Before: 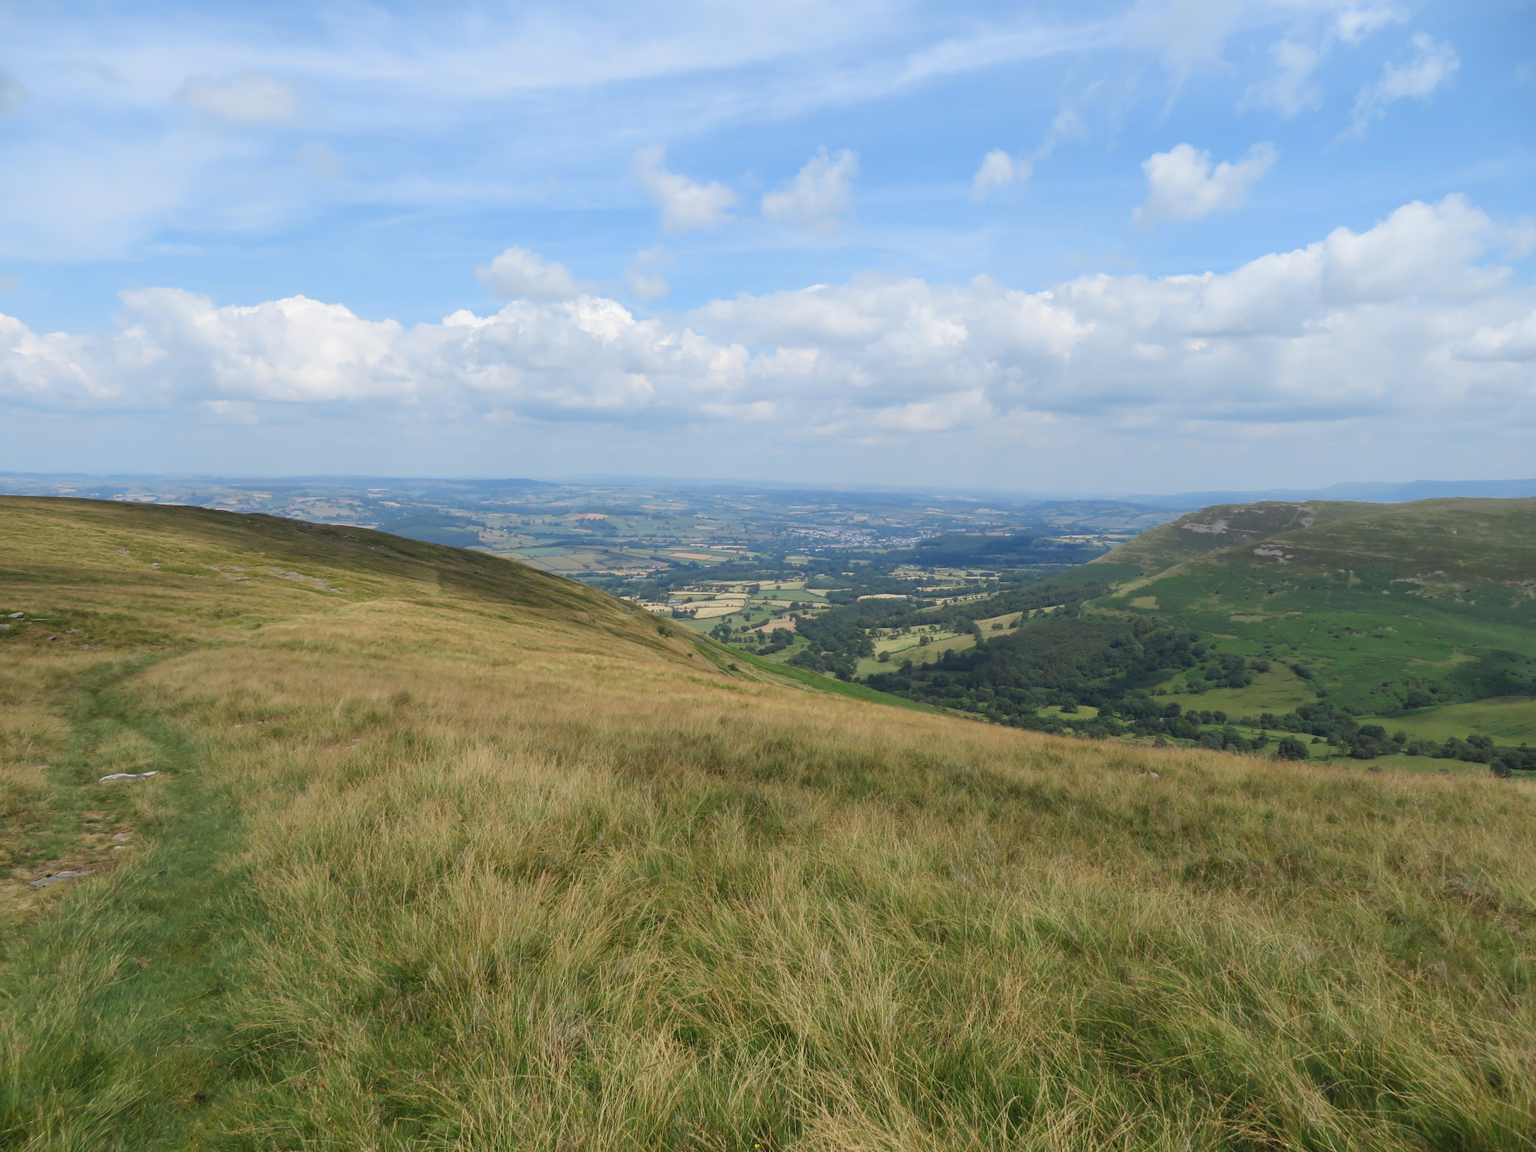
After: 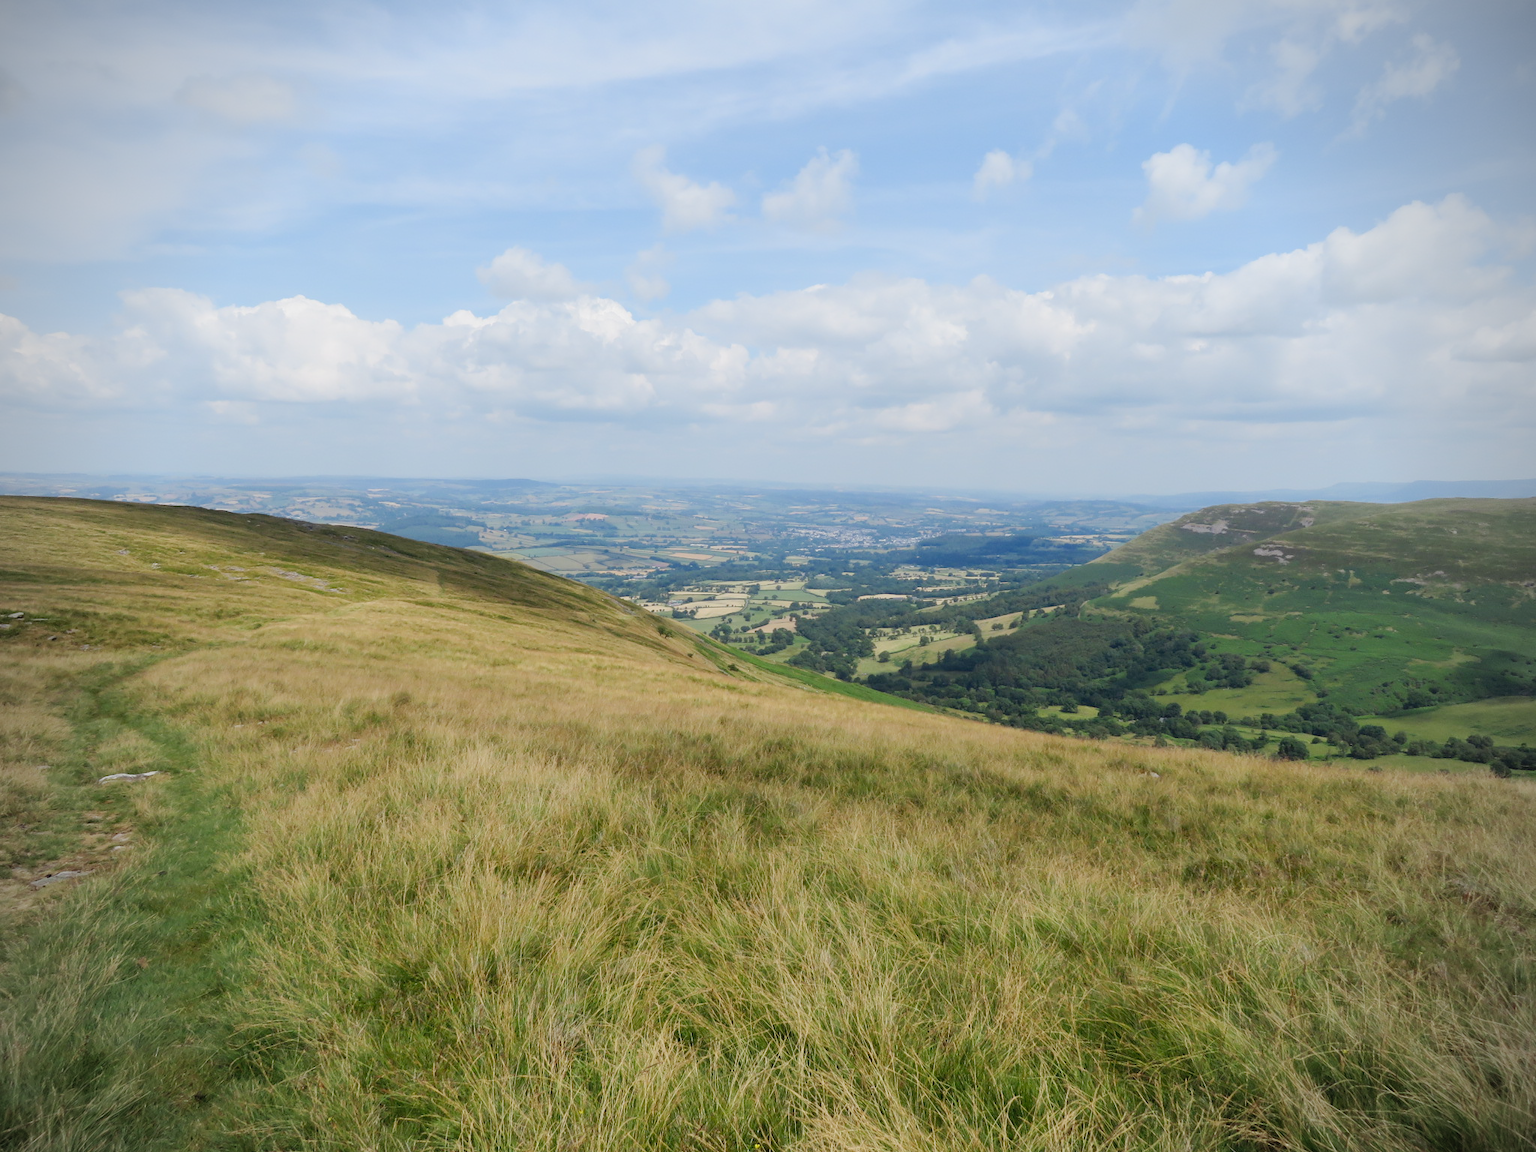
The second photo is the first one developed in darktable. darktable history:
vignetting: on, module defaults
tone curve: curves: ch0 [(0, 0.019) (0.066, 0.043) (0.189, 0.182) (0.368, 0.407) (0.501, 0.564) (0.677, 0.729) (0.851, 0.861) (0.997, 0.959)]; ch1 [(0, 0) (0.187, 0.121) (0.388, 0.346) (0.437, 0.409) (0.474, 0.472) (0.499, 0.501) (0.514, 0.515) (0.542, 0.557) (0.645, 0.686) (0.812, 0.856) (1, 1)]; ch2 [(0, 0) (0.246, 0.214) (0.421, 0.427) (0.459, 0.484) (0.5, 0.504) (0.518, 0.523) (0.529, 0.548) (0.56, 0.576) (0.607, 0.63) (0.744, 0.734) (0.867, 0.821) (0.993, 0.889)], preserve colors none
